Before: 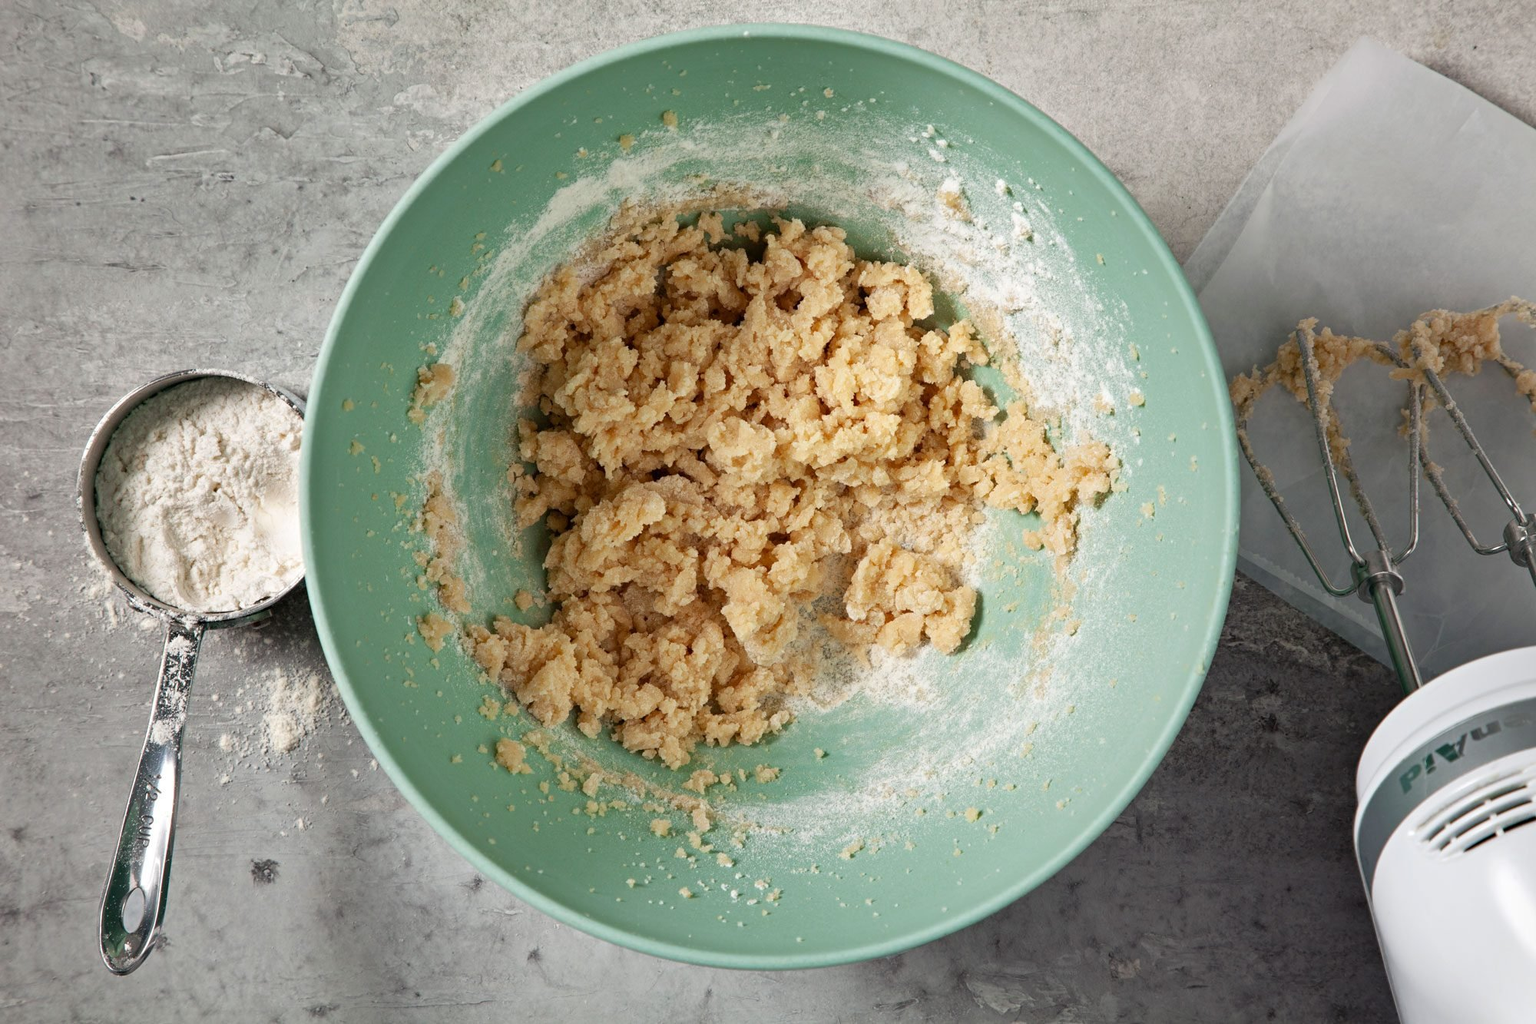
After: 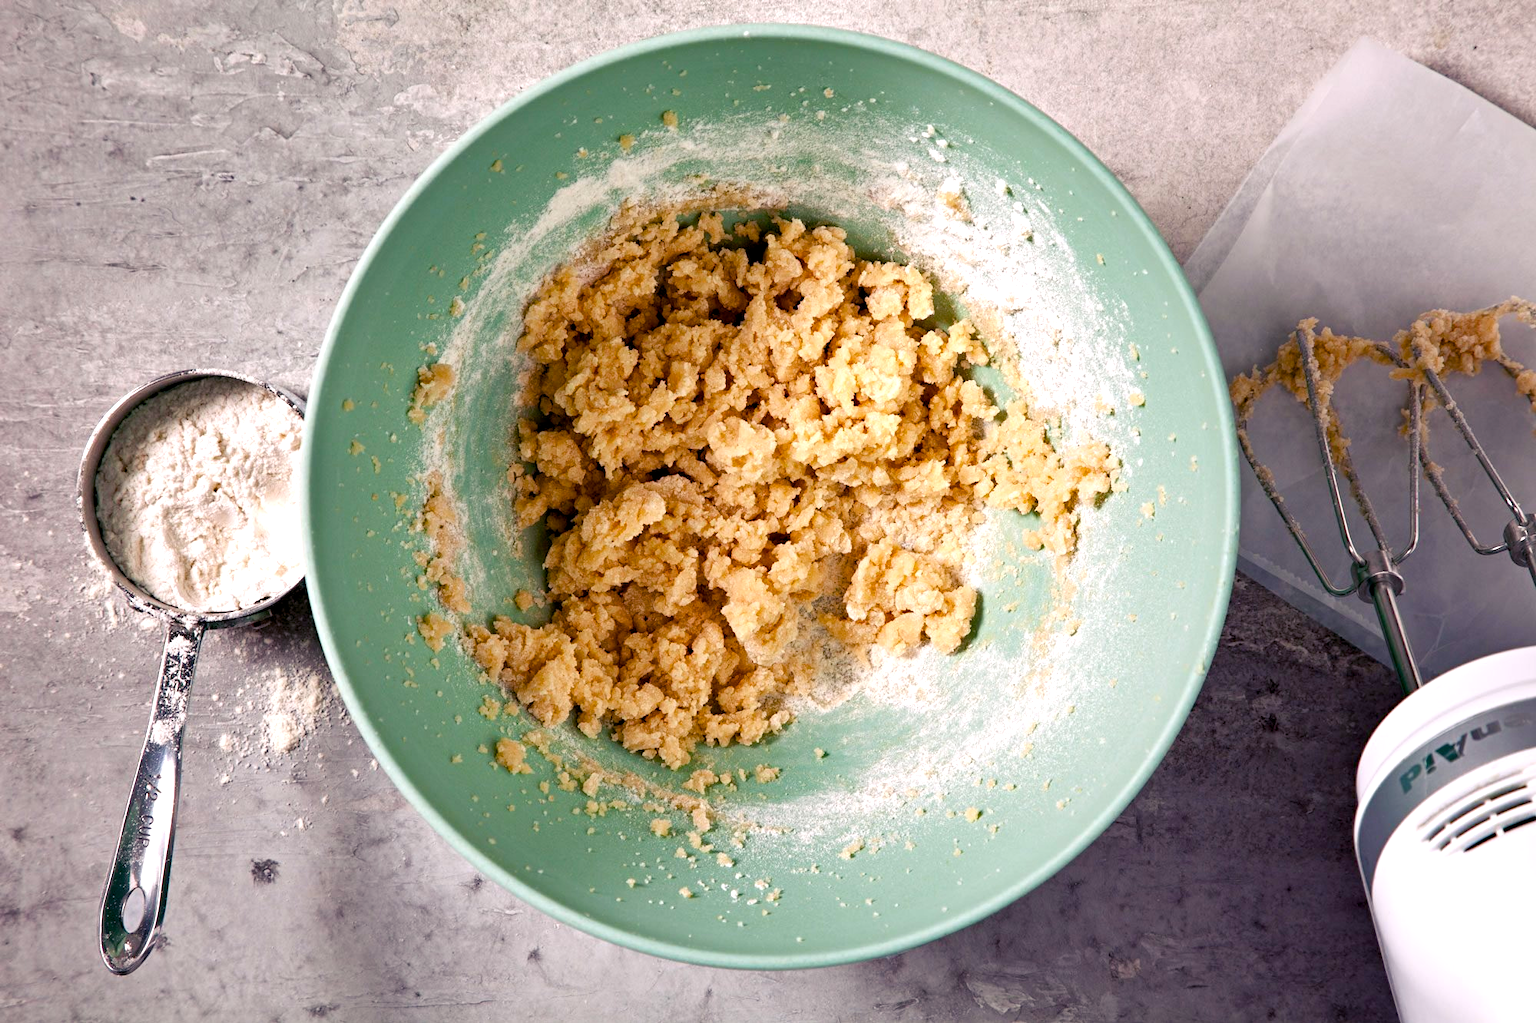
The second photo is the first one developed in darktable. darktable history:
color balance rgb: shadows lift › luminance -21.66%, shadows lift › chroma 6.57%, shadows lift › hue 270°, power › chroma 0.68%, power › hue 60°, highlights gain › luminance 6.08%, highlights gain › chroma 1.33%, highlights gain › hue 90°, global offset › luminance -0.87%, perceptual saturation grading › global saturation 26.86%, perceptual saturation grading › highlights -28.39%, perceptual saturation grading › mid-tones 15.22%, perceptual saturation grading › shadows 33.98%, perceptual brilliance grading › highlights 10%, perceptual brilliance grading › mid-tones 5%
white balance: red 1.05, blue 1.072
